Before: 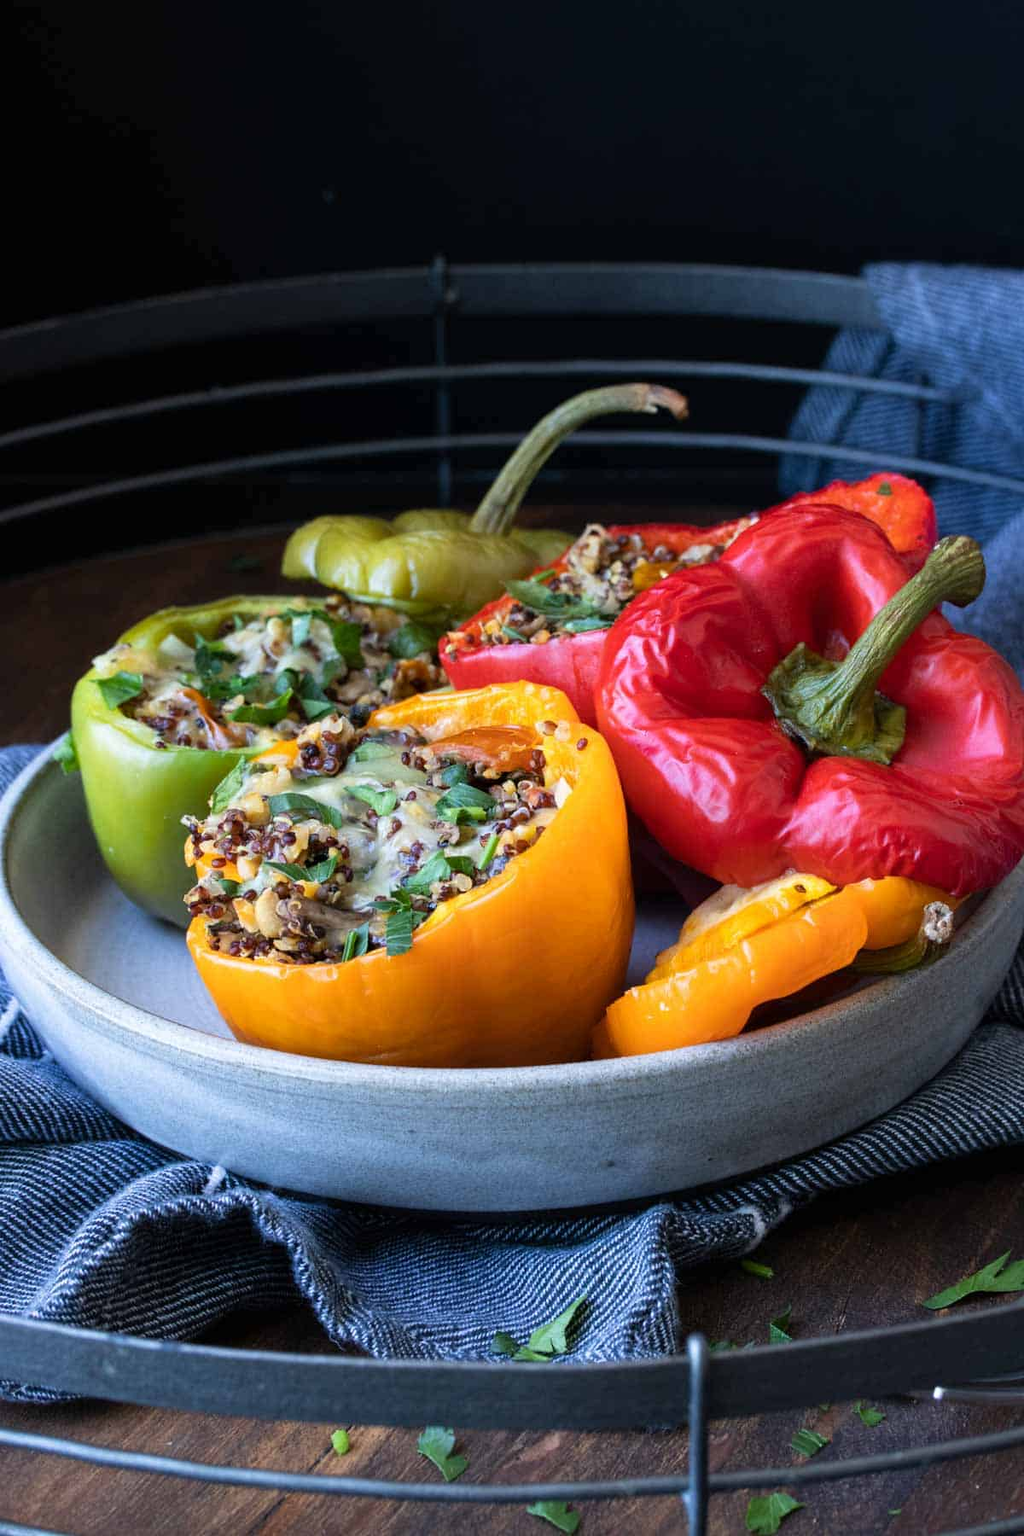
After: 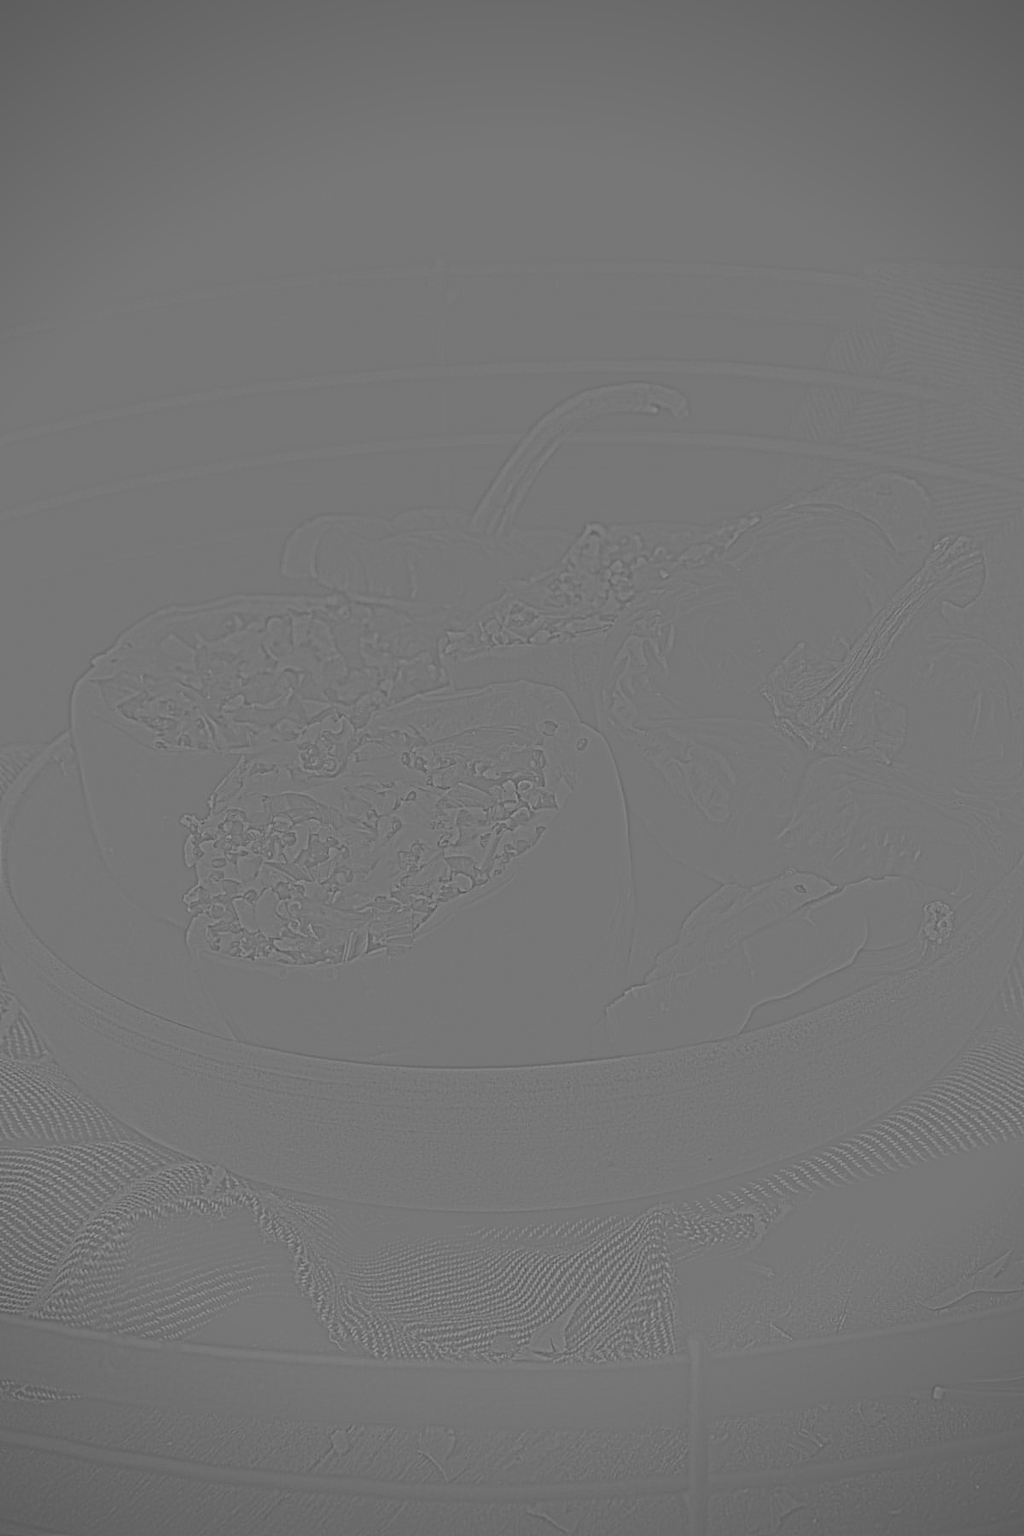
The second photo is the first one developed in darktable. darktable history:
vignetting: on, module defaults
highpass: sharpness 5.84%, contrast boost 8.44%
